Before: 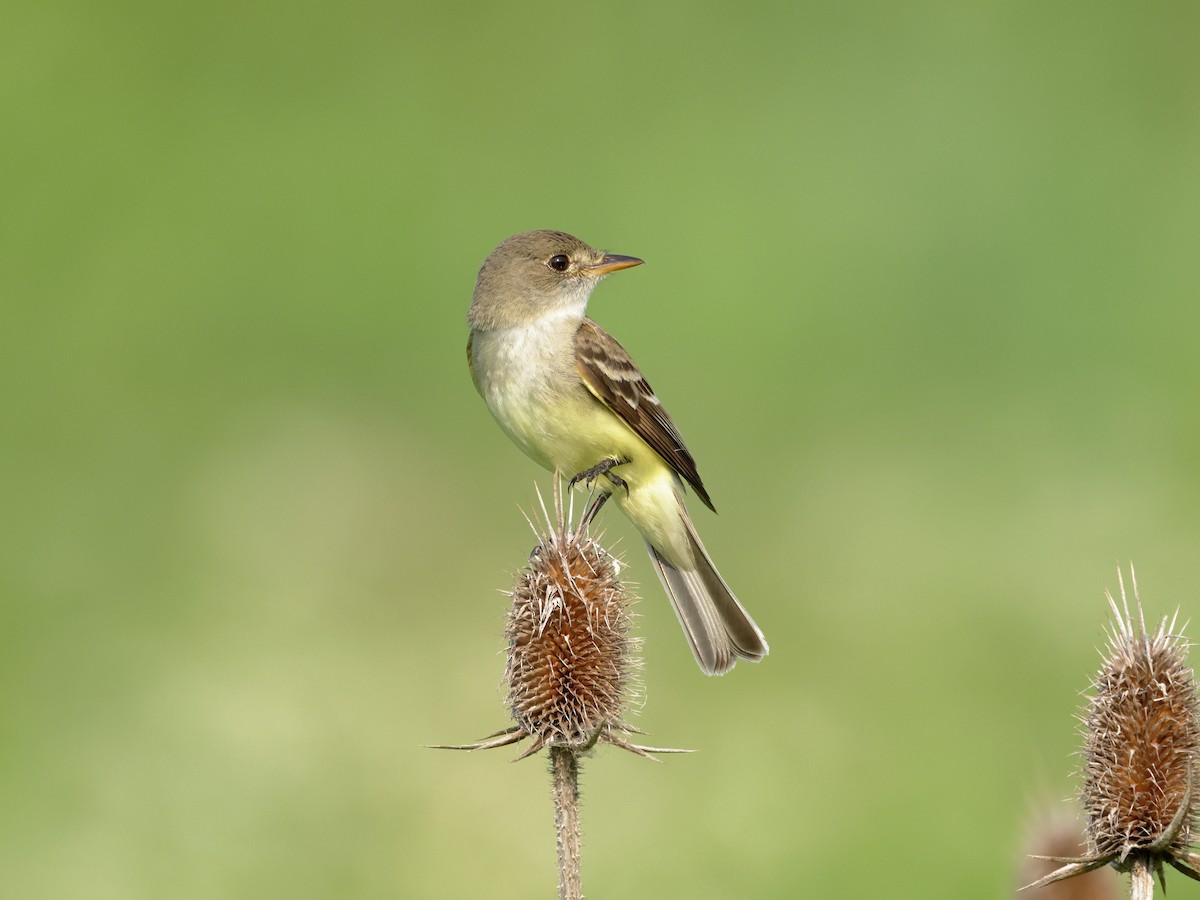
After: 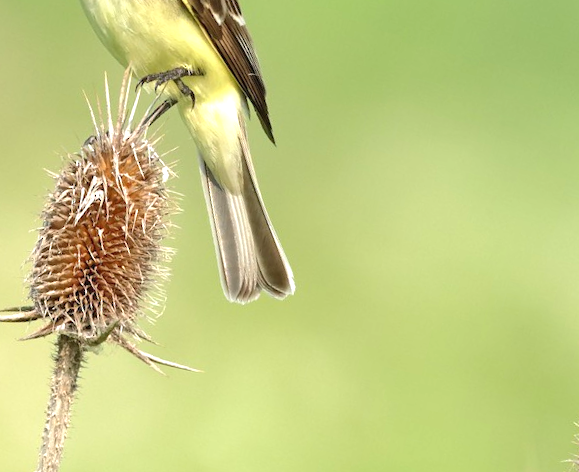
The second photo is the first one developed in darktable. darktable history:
rotate and perspective: rotation 13.27°, automatic cropping off
crop: left 37.221%, top 45.169%, right 20.63%, bottom 13.777%
white balance: emerald 1
exposure: exposure 0.648 EV
